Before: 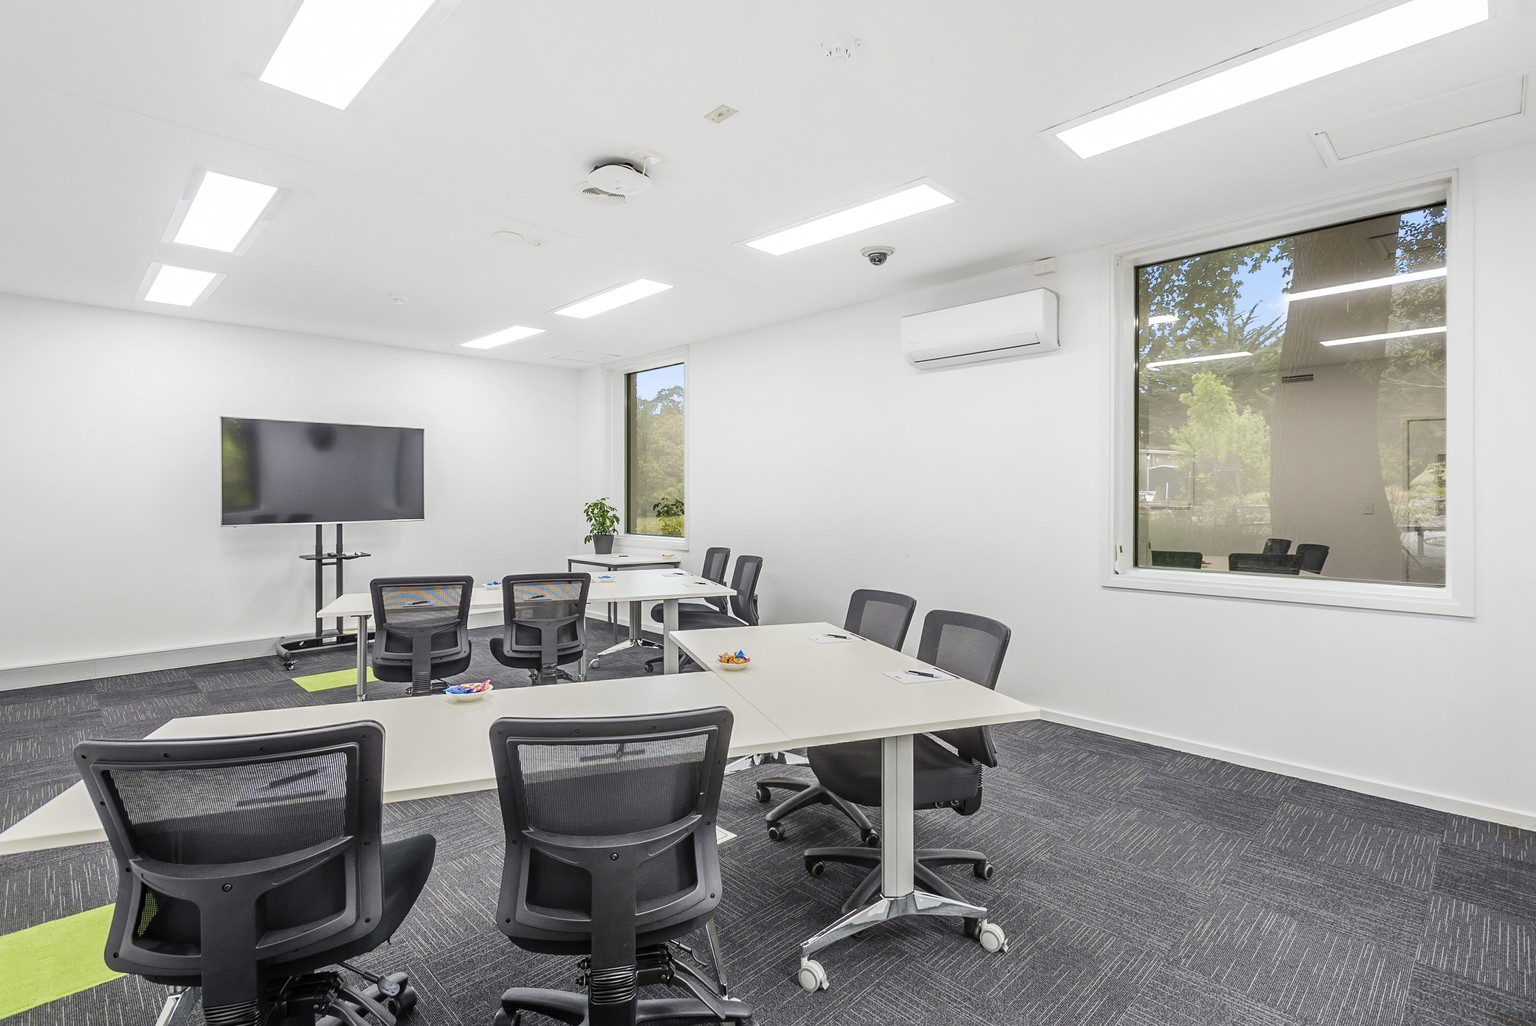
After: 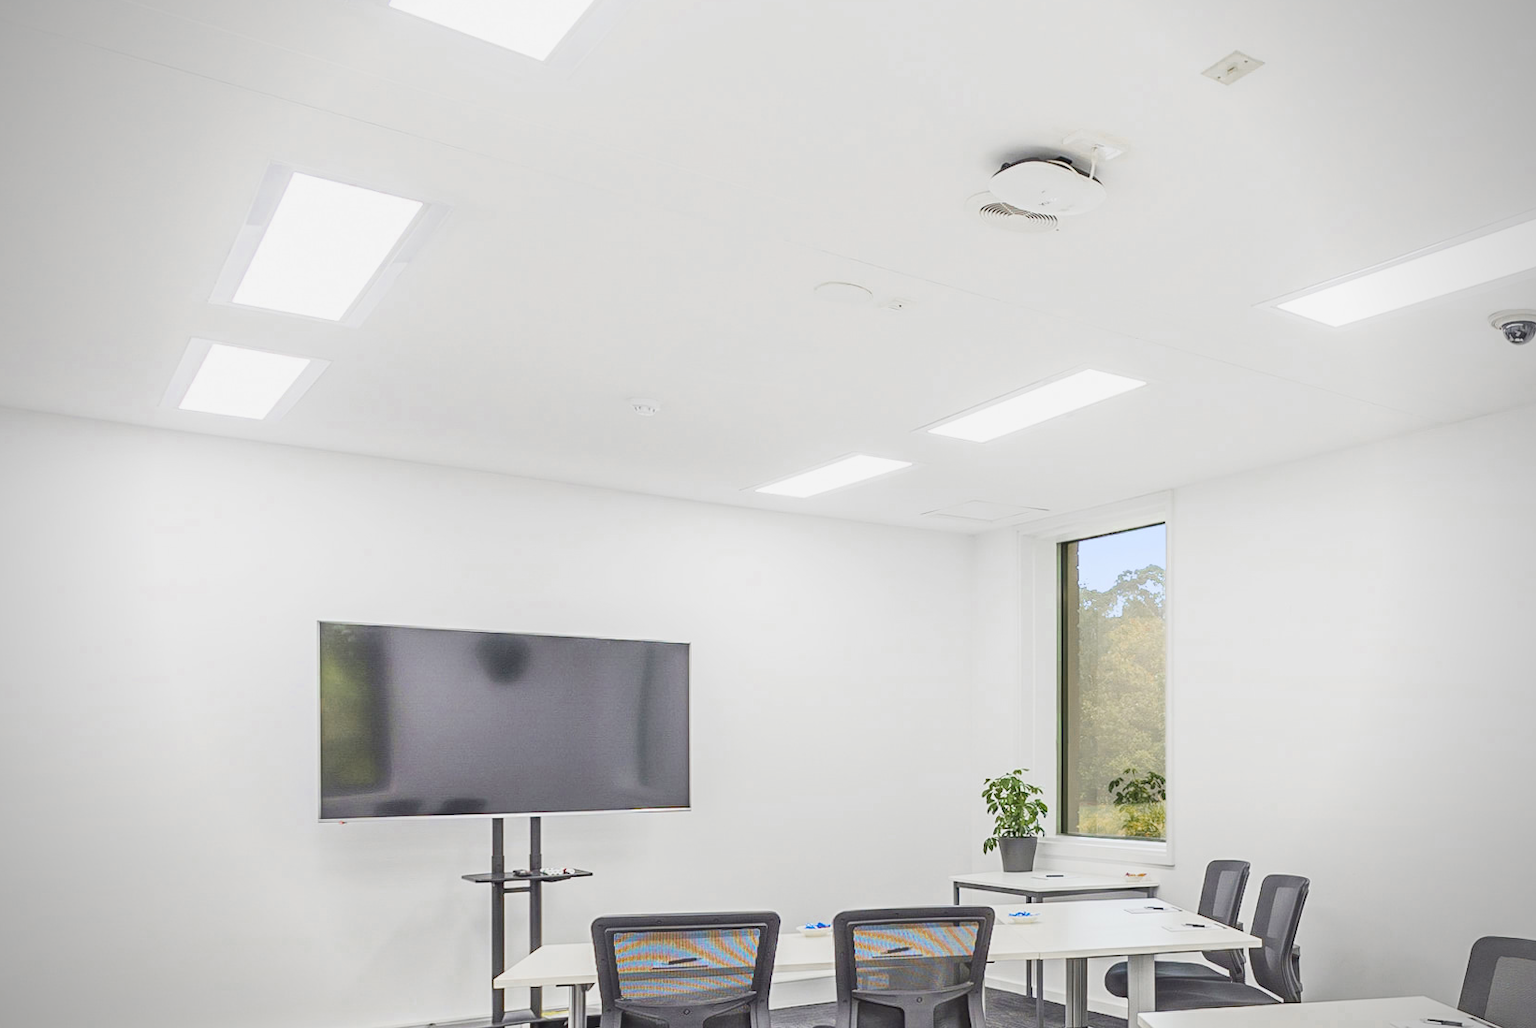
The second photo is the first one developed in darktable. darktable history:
crop and rotate: left 3.047%, top 7.509%, right 42.236%, bottom 37.598%
color zones: curves: ch0 [(0.11, 0.396) (0.195, 0.36) (0.25, 0.5) (0.303, 0.412) (0.357, 0.544) (0.75, 0.5) (0.967, 0.328)]; ch1 [(0, 0.468) (0.112, 0.512) (0.202, 0.6) (0.25, 0.5) (0.307, 0.352) (0.357, 0.544) (0.75, 0.5) (0.963, 0.524)]
tone curve: curves: ch0 [(0, 0.047) (0.199, 0.263) (0.47, 0.555) (0.805, 0.839) (1, 0.962)], color space Lab, linked channels, preserve colors none
vignetting: on, module defaults
